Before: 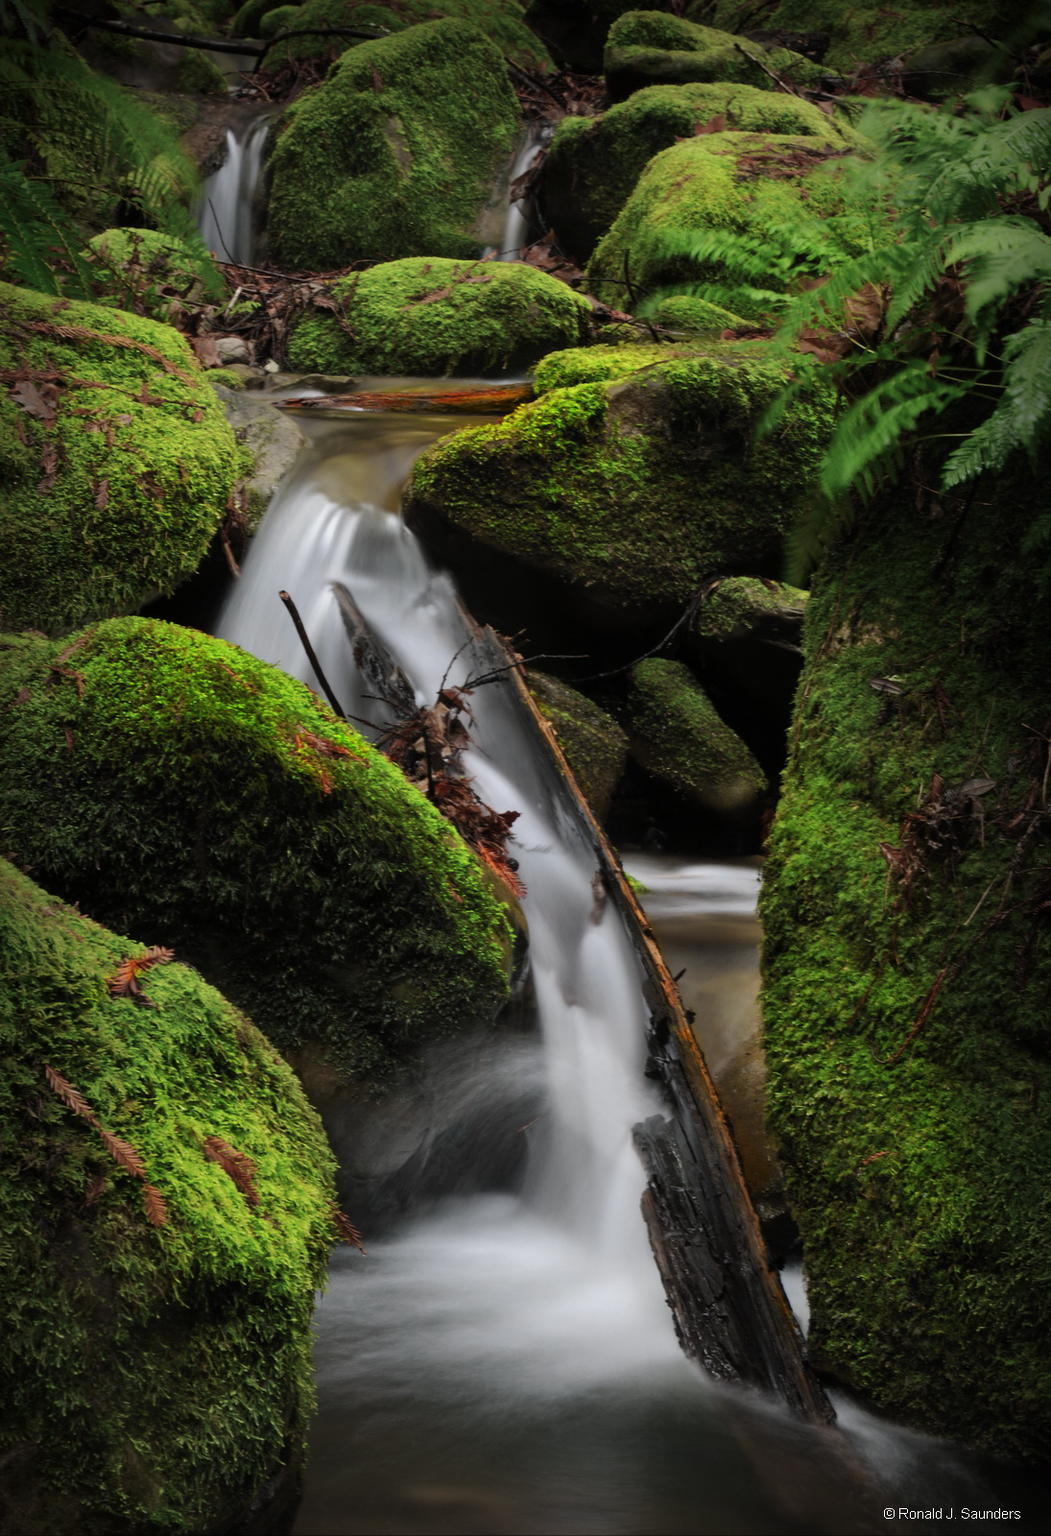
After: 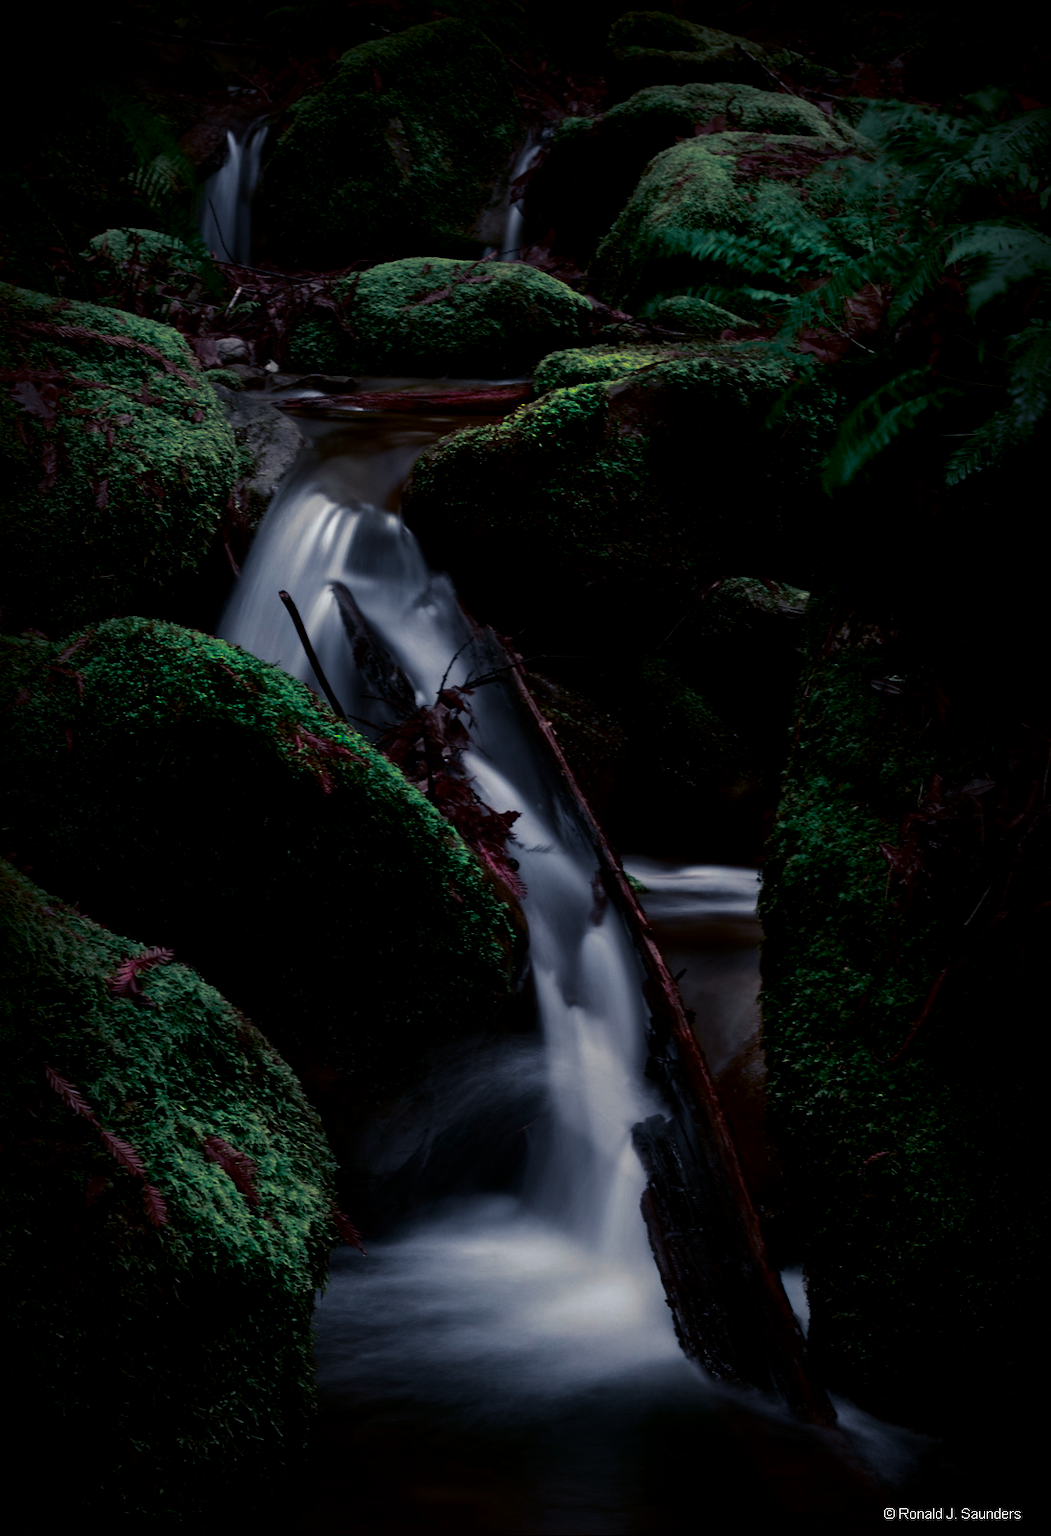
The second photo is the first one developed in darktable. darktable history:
split-toning: shadows › hue 230.4°
contrast brightness saturation: contrast 0.09, brightness -0.59, saturation 0.17
